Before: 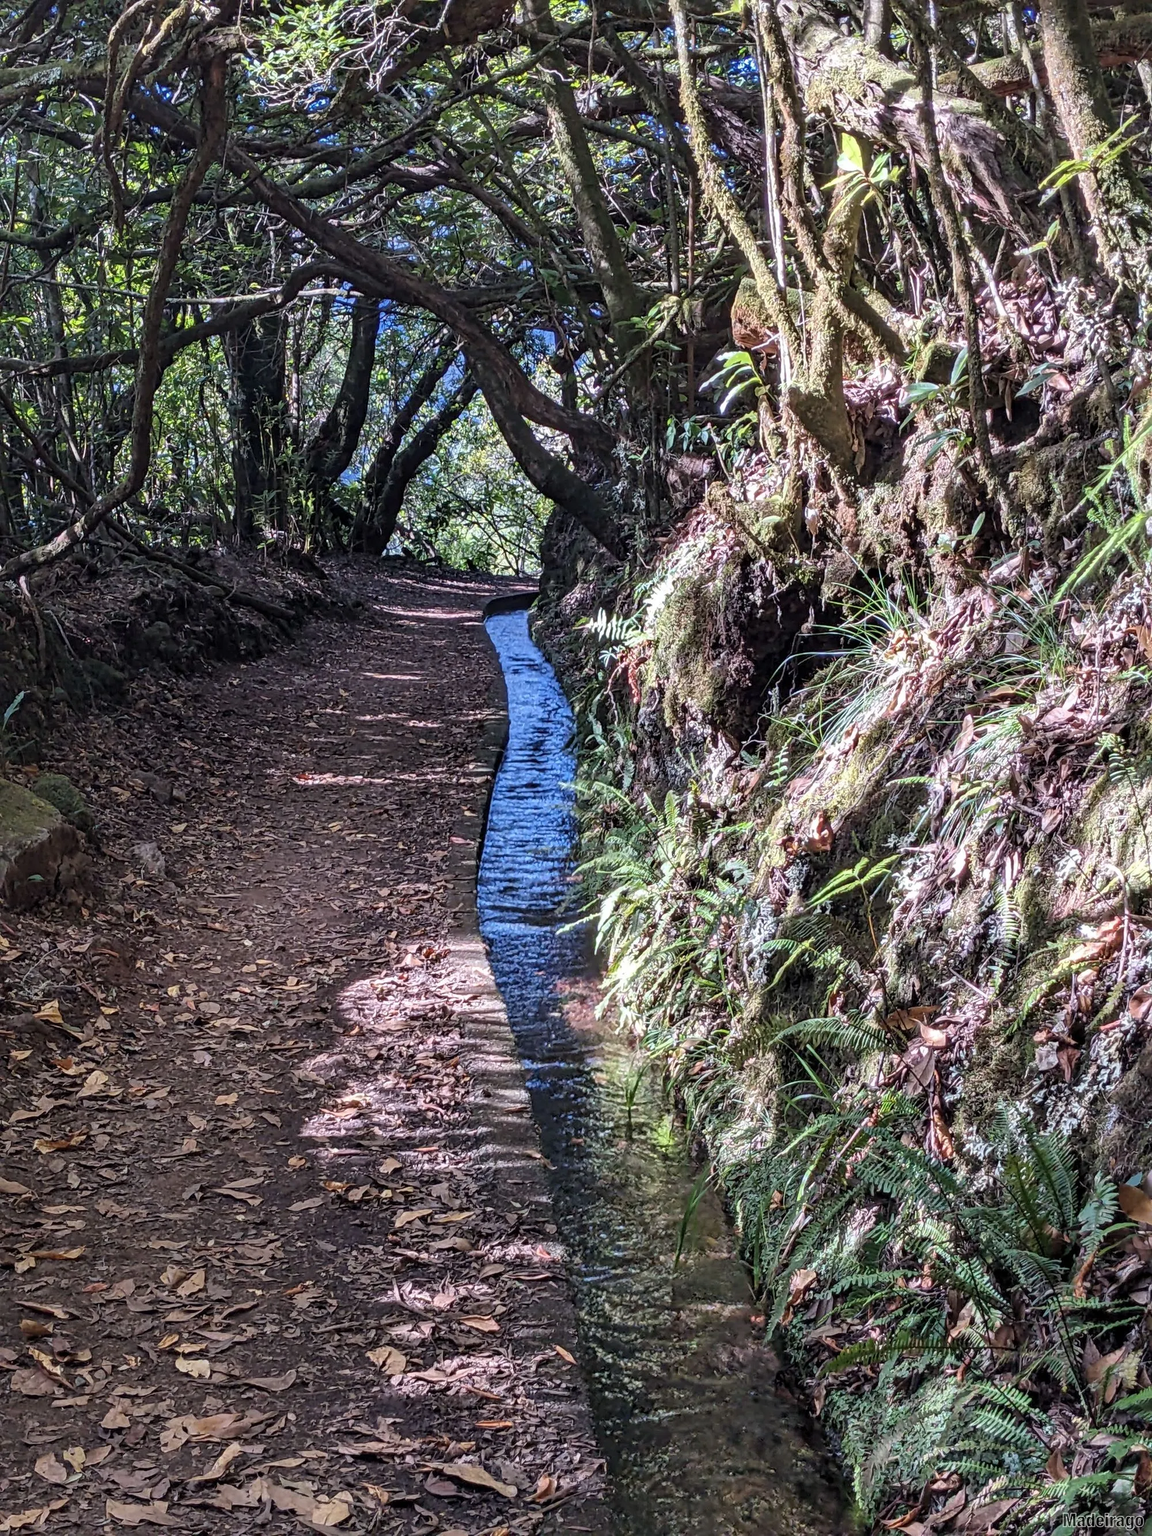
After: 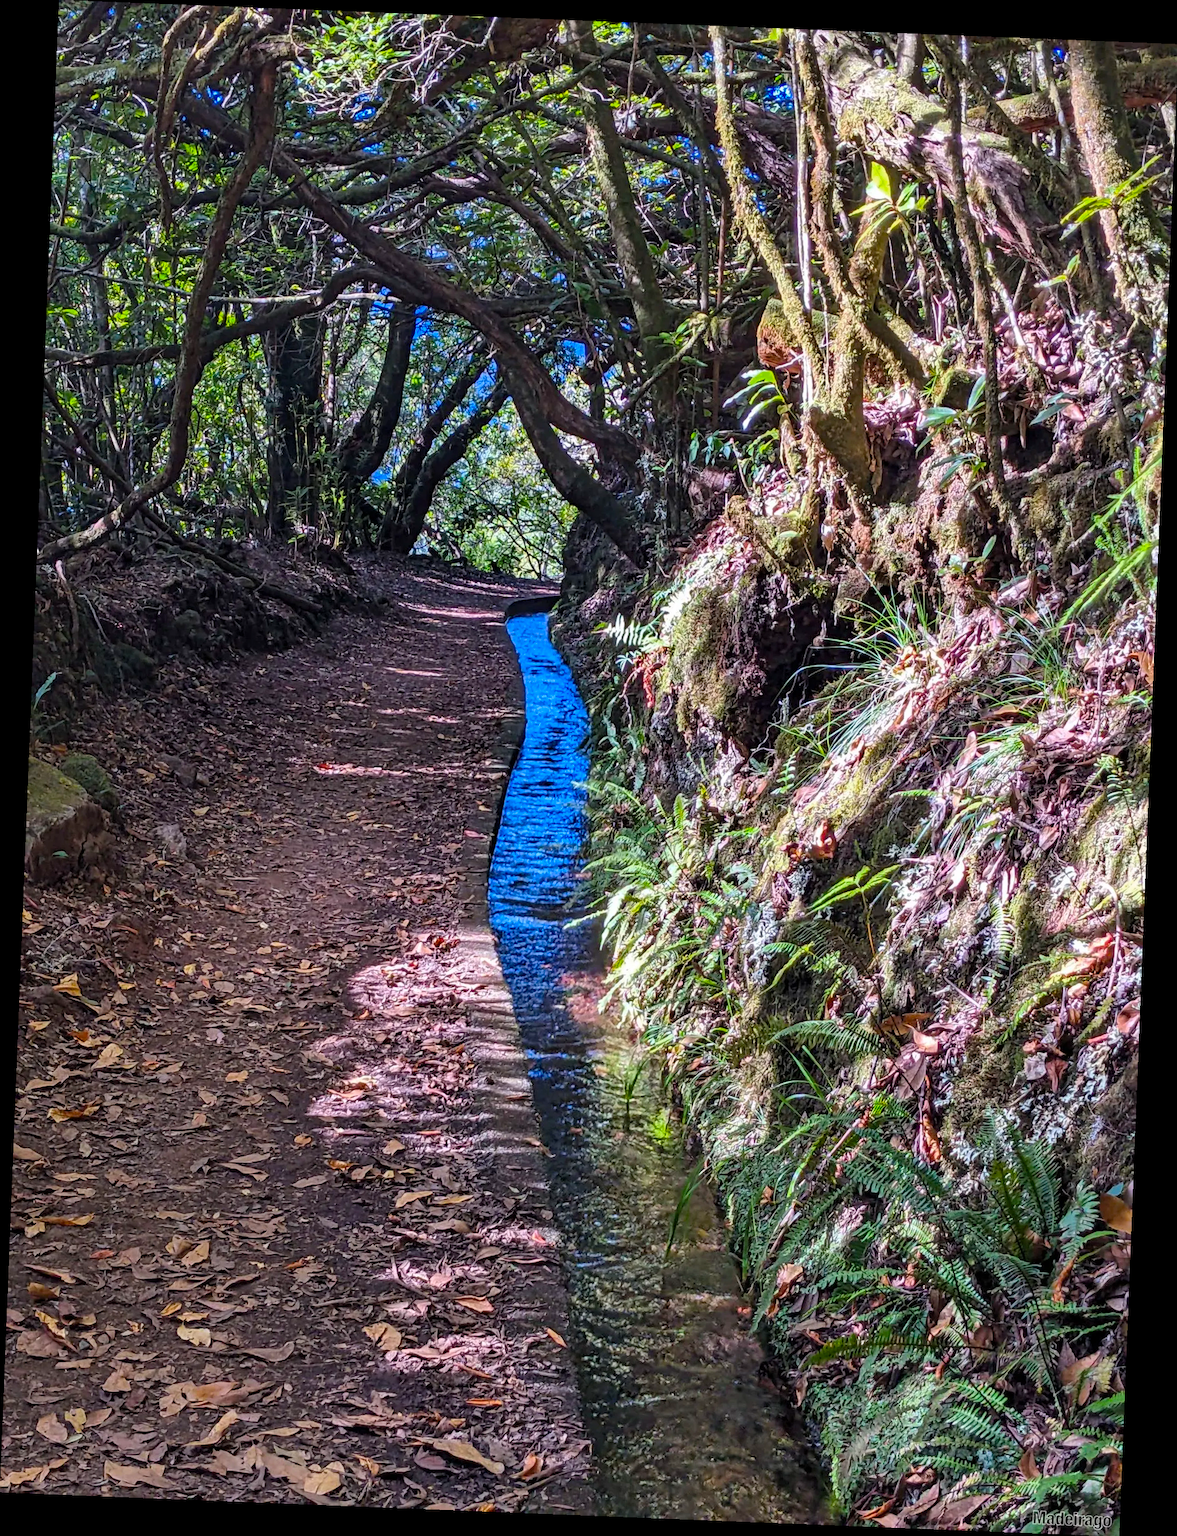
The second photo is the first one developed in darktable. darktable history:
shadows and highlights: shadows 20.91, highlights -82.73, soften with gaussian
vibrance: vibrance 75%
rotate and perspective: rotation 2.27°, automatic cropping off
color balance rgb: linear chroma grading › global chroma 15%, perceptual saturation grading › global saturation 30%
